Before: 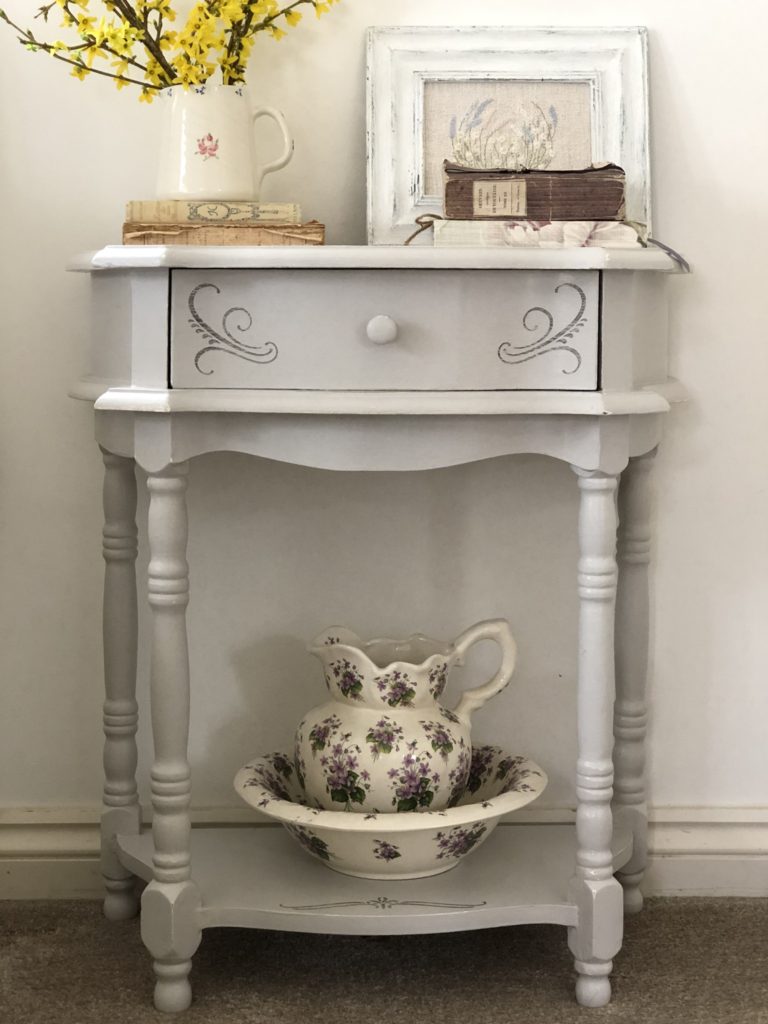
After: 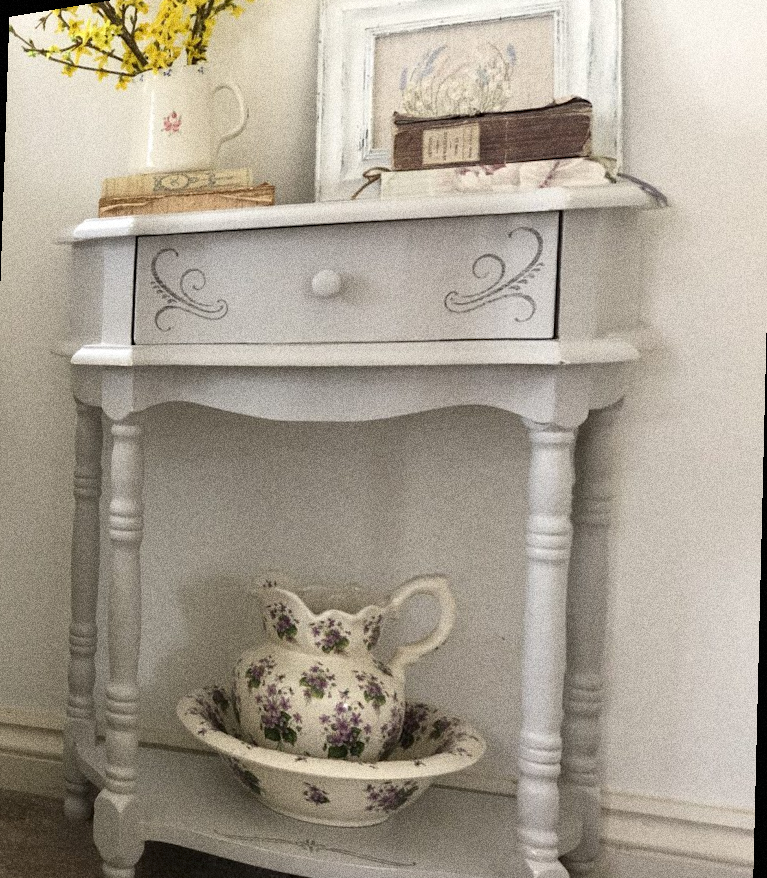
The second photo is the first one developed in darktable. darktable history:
grain: coarseness 14.49 ISO, strength 48.04%, mid-tones bias 35%
rotate and perspective: rotation 1.69°, lens shift (vertical) -0.023, lens shift (horizontal) -0.291, crop left 0.025, crop right 0.988, crop top 0.092, crop bottom 0.842
